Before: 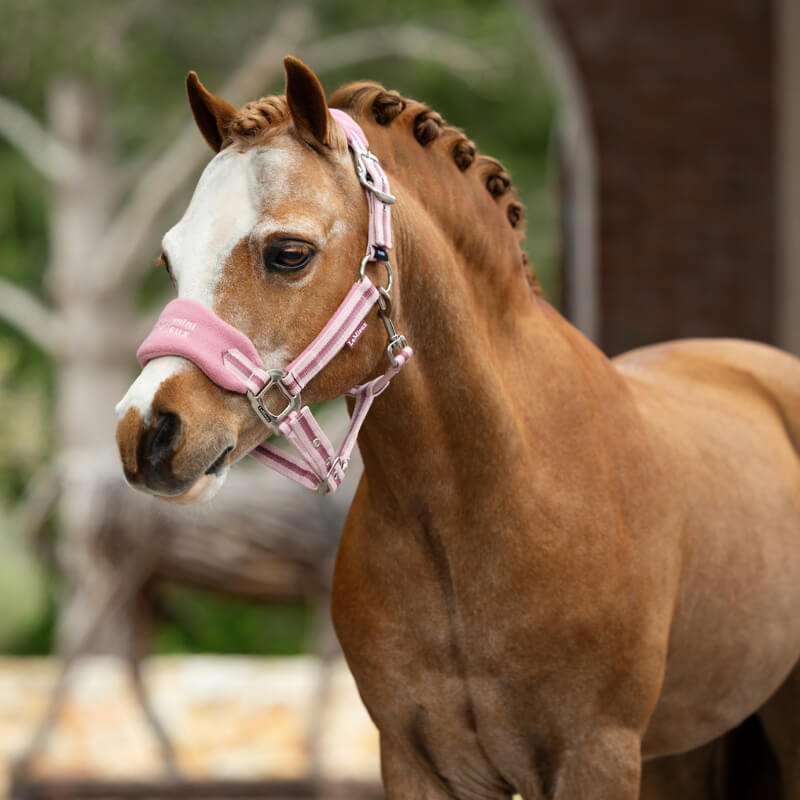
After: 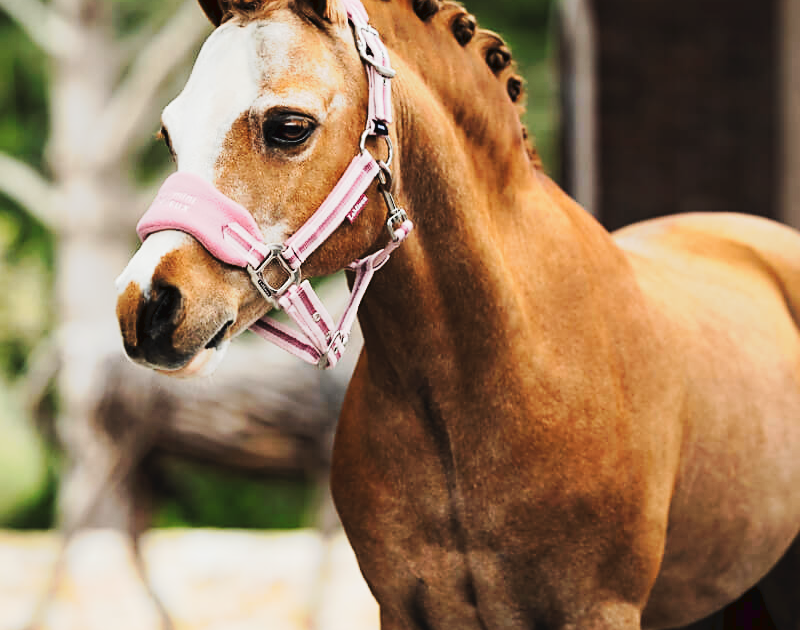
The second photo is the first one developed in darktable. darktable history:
crop and rotate: top 15.801%, bottom 5.438%
tone curve: curves: ch0 [(0, 0) (0.003, 0.045) (0.011, 0.054) (0.025, 0.069) (0.044, 0.083) (0.069, 0.101) (0.1, 0.119) (0.136, 0.146) (0.177, 0.177) (0.224, 0.221) (0.277, 0.277) (0.335, 0.362) (0.399, 0.452) (0.468, 0.571) (0.543, 0.666) (0.623, 0.758) (0.709, 0.853) (0.801, 0.896) (0.898, 0.945) (1, 1)], preserve colors none
sharpen: radius 1.885, amount 0.403, threshold 1.219
levels: gray 59.39%
filmic rgb: black relative exposure -11.9 EV, white relative exposure 5.41 EV, hardness 4.49, latitude 49.91%, contrast 1.144, iterations of high-quality reconstruction 0
